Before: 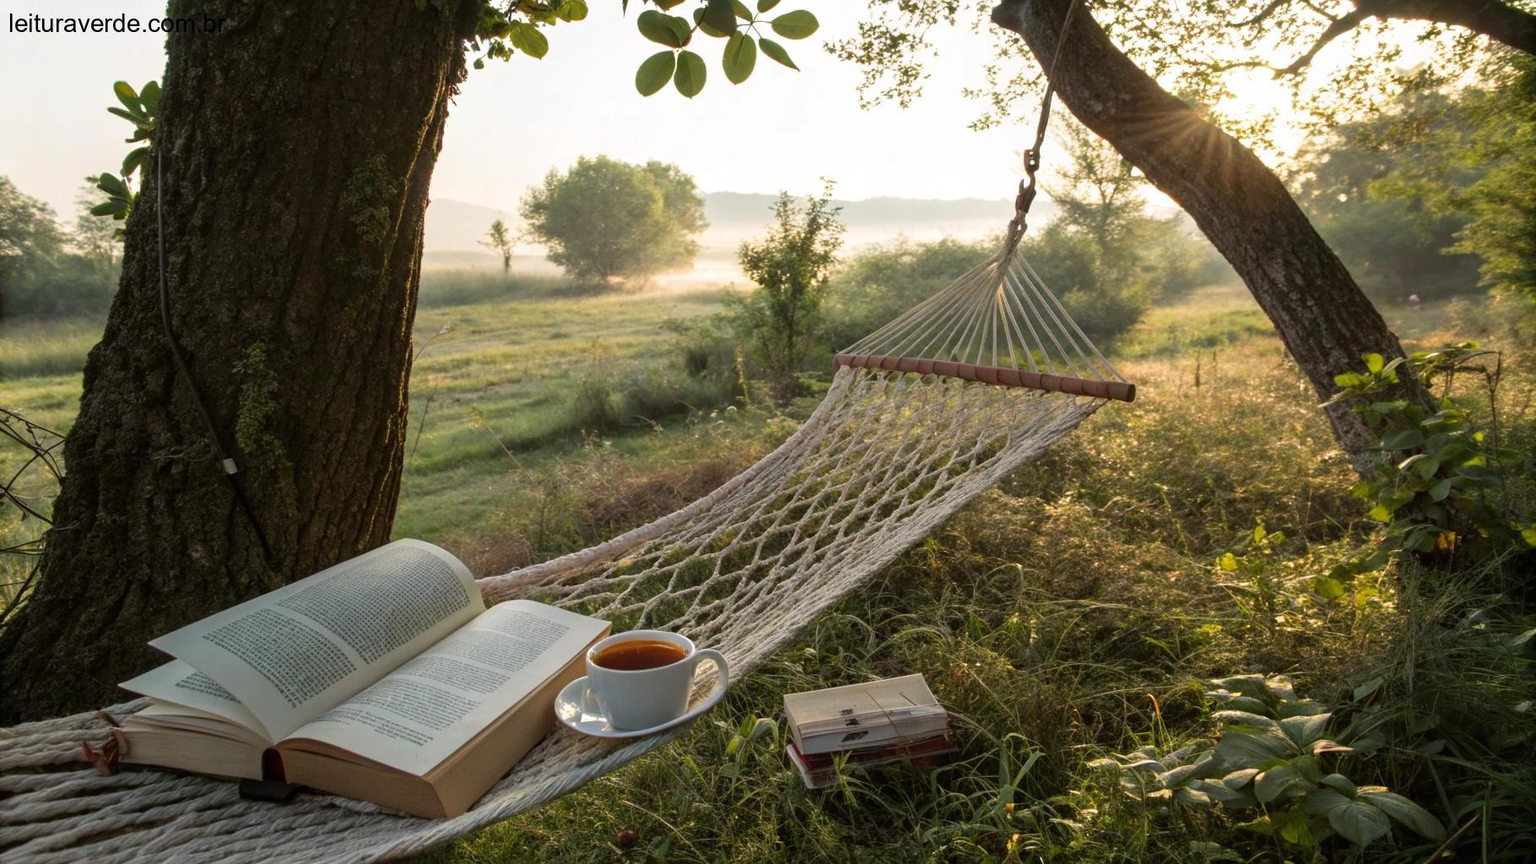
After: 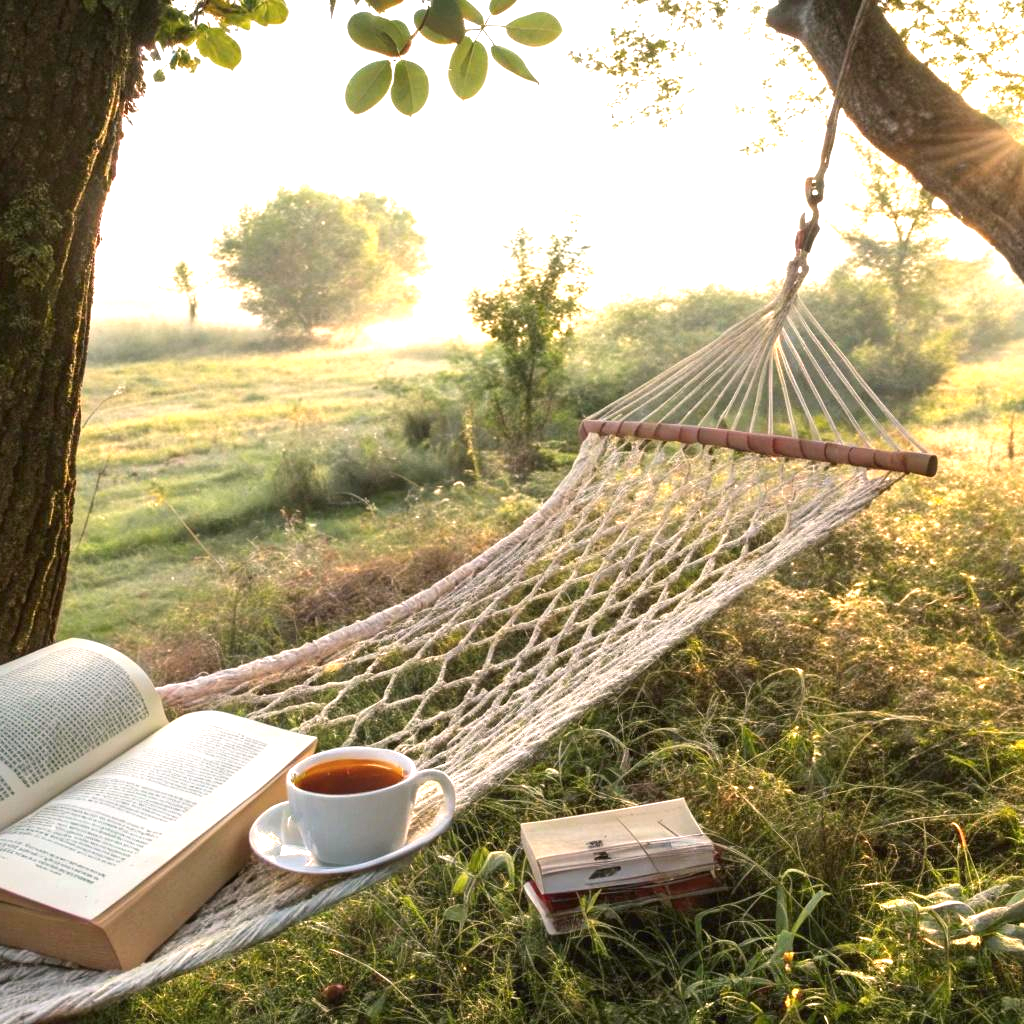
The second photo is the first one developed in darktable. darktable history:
crop and rotate: left 22.455%, right 21.257%
color balance rgb: shadows lift › luminance -9.315%, highlights gain › chroma 0.952%, highlights gain › hue 25.63°, perceptual saturation grading › global saturation -0.062%
exposure: exposure 1.204 EV, compensate highlight preservation false
